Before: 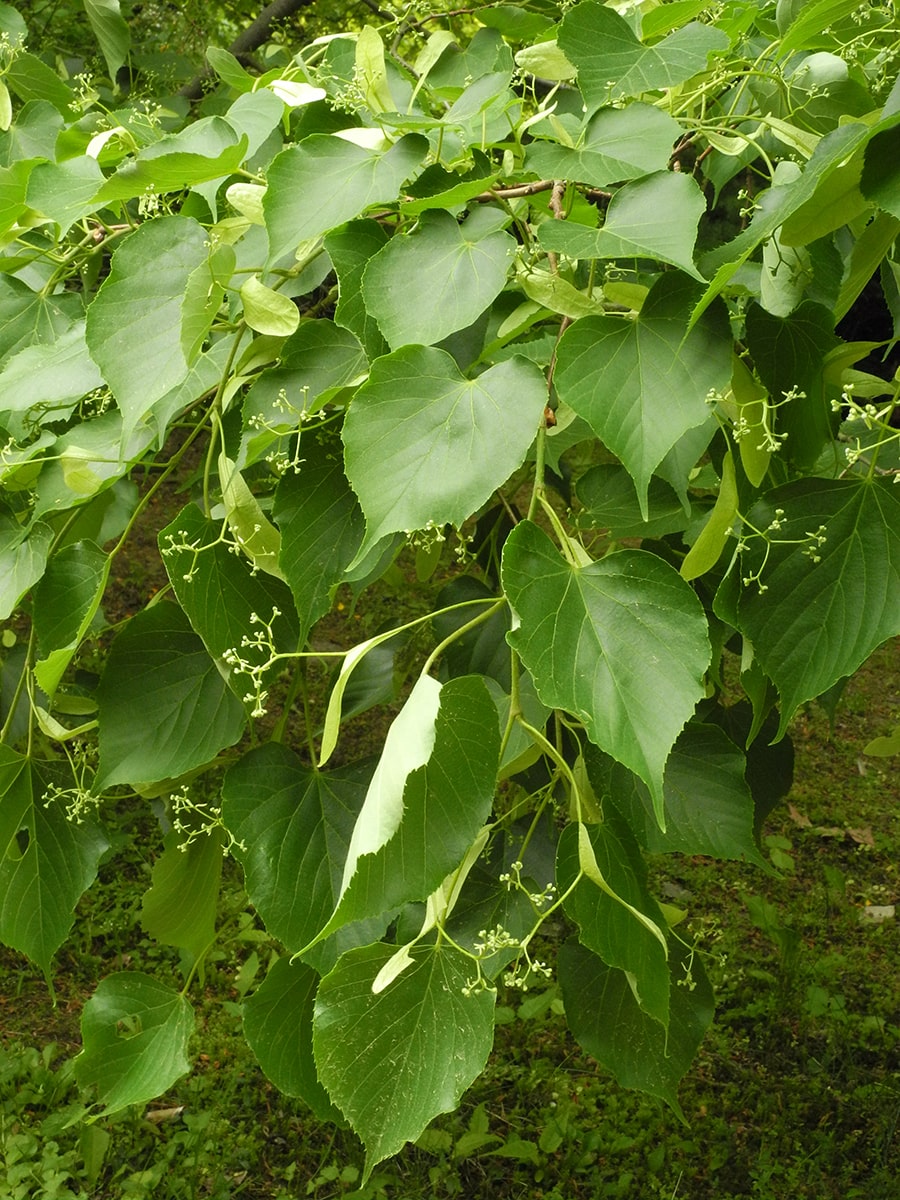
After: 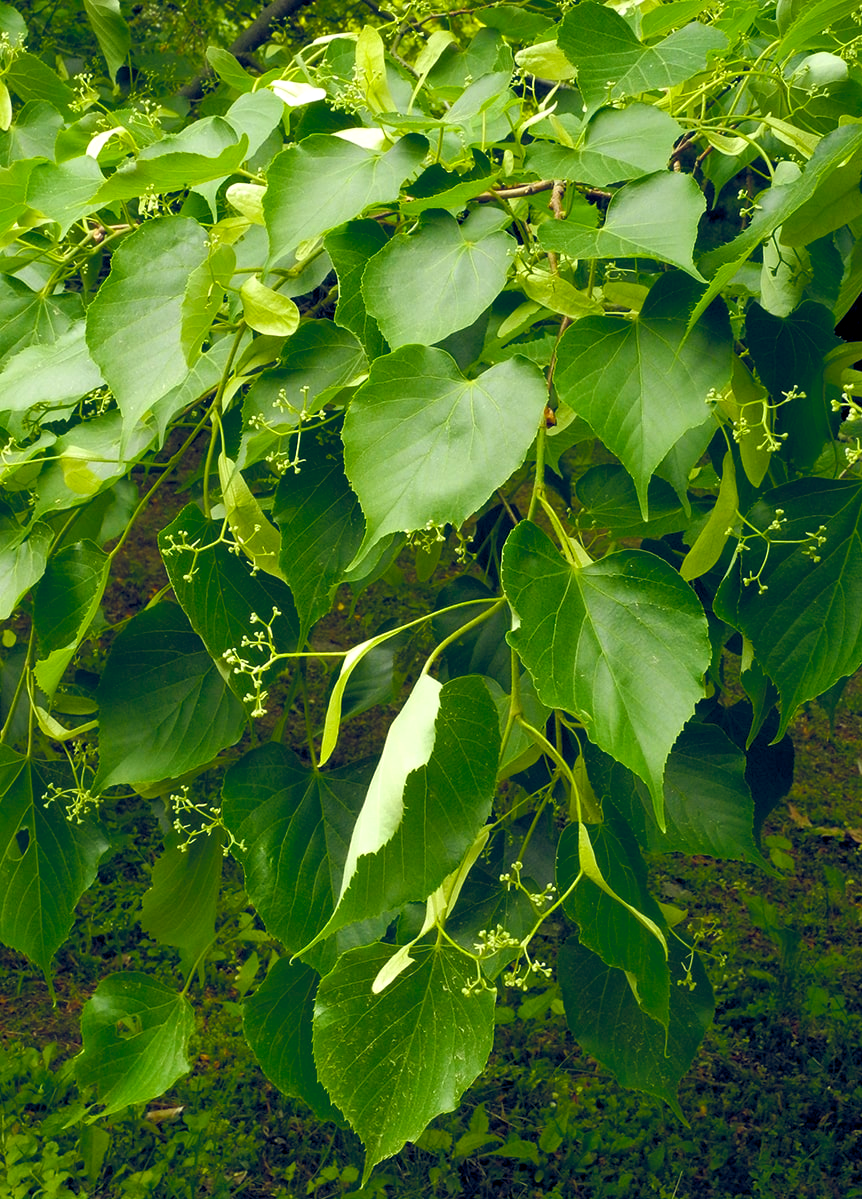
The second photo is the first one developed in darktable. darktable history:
contrast brightness saturation: saturation -0.06
crop: right 4.219%, bottom 0.017%
color balance rgb: shadows lift › luminance -10.087%, global offset › luminance -0.281%, global offset › chroma 0.319%, global offset › hue 262.84°, perceptual saturation grading › global saturation 35.779%, perceptual saturation grading › shadows 34.626%, global vibrance 11.305%, contrast 4.949%
